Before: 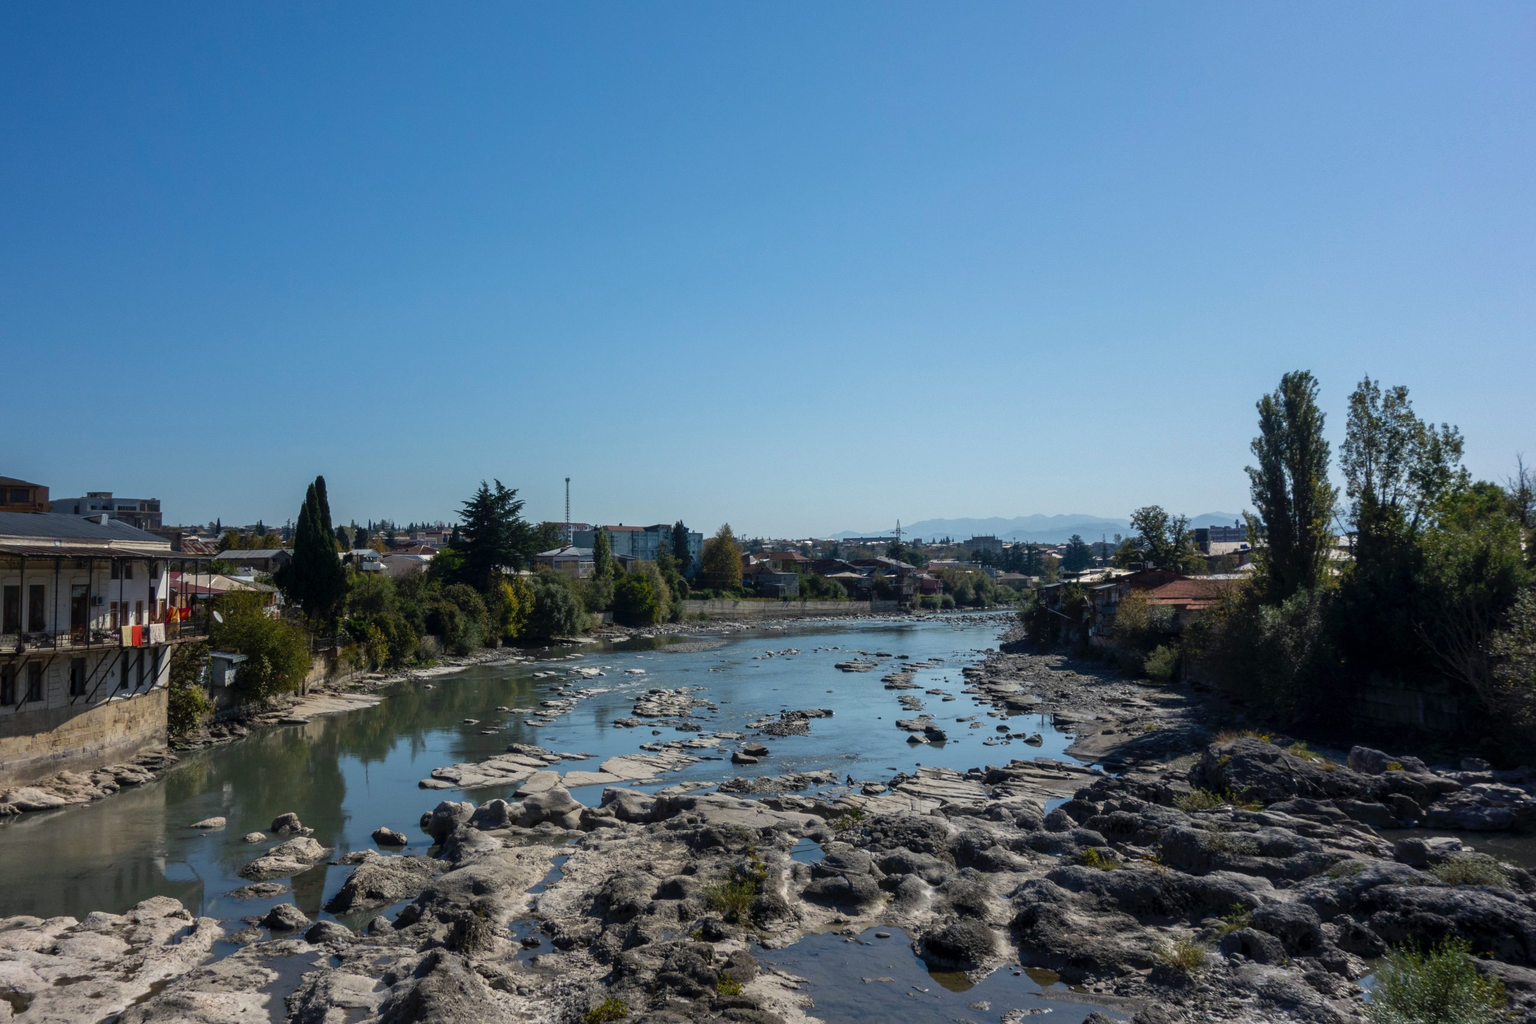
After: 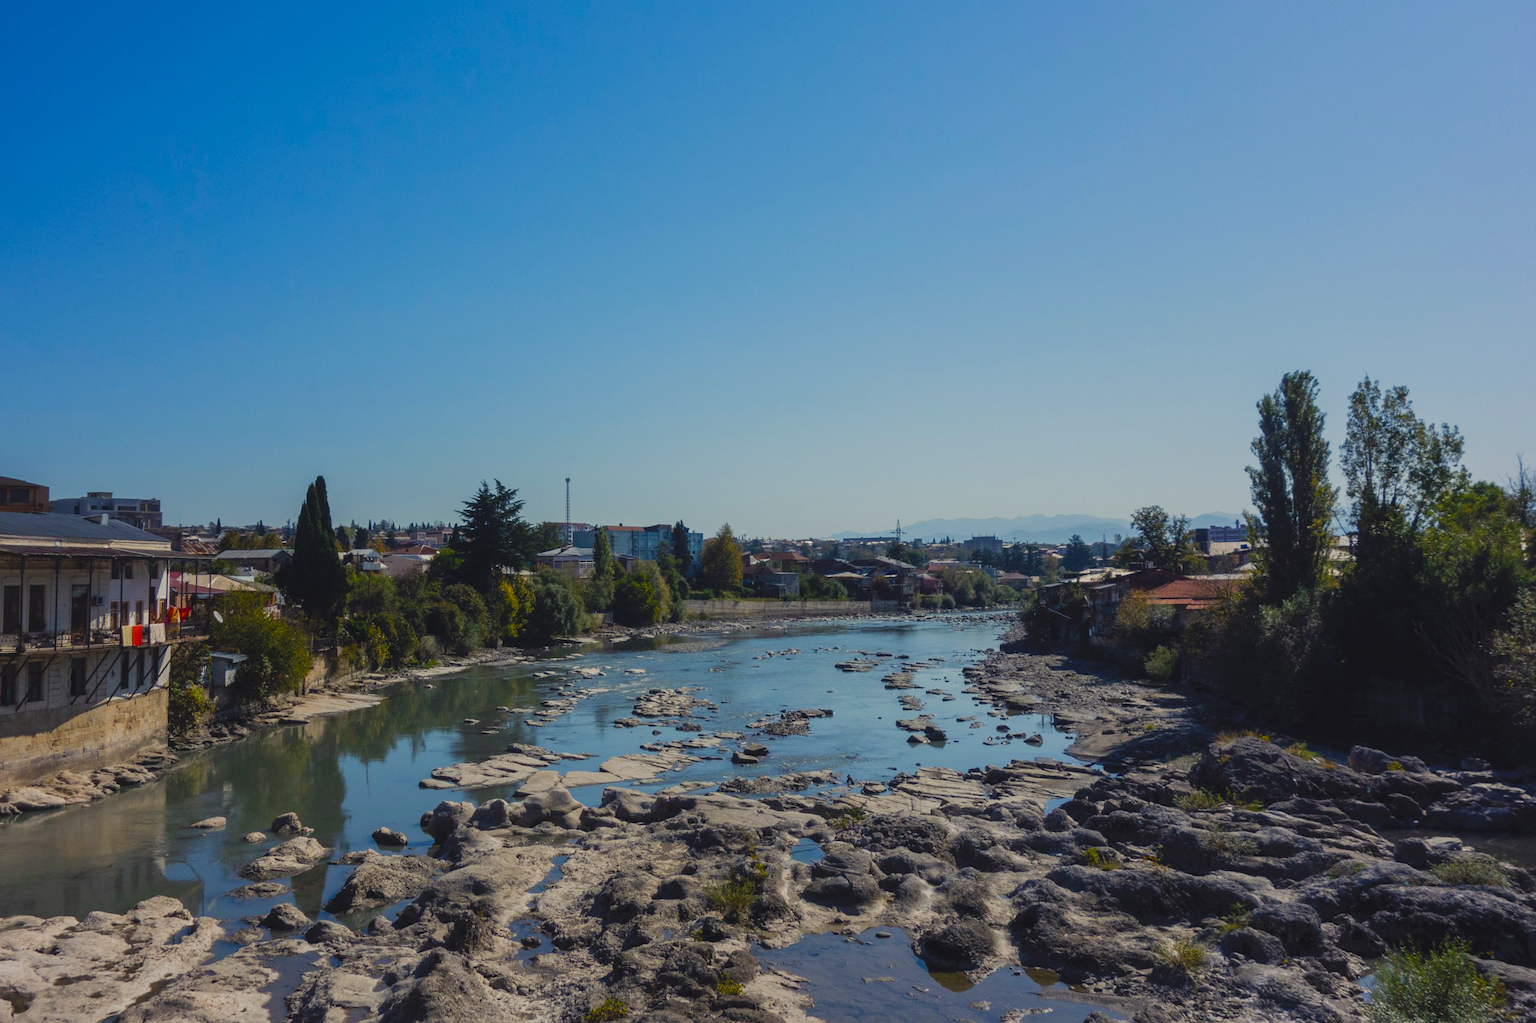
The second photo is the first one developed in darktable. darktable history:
filmic rgb: middle gray luminance 18.42%, black relative exposure -11.25 EV, white relative exposure 3.75 EV, threshold 6 EV, target black luminance 0%, hardness 5.87, latitude 57.4%, contrast 0.963, shadows ↔ highlights balance 49.98%, add noise in highlights 0, preserve chrominance luminance Y, color science v3 (2019), use custom middle-gray values true, iterations of high-quality reconstruction 0, contrast in highlights soft, enable highlight reconstruction true
exposure: black level correction -0.025, exposure -0.117 EV, compensate highlight preservation false
color balance rgb: shadows lift › chroma 3%, shadows lift › hue 280.8°, power › hue 330°, highlights gain › chroma 3%, highlights gain › hue 75.6°, global offset › luminance -1%, perceptual saturation grading › global saturation 20%, perceptual saturation grading › highlights -25%, perceptual saturation grading › shadows 50%, global vibrance 20%
